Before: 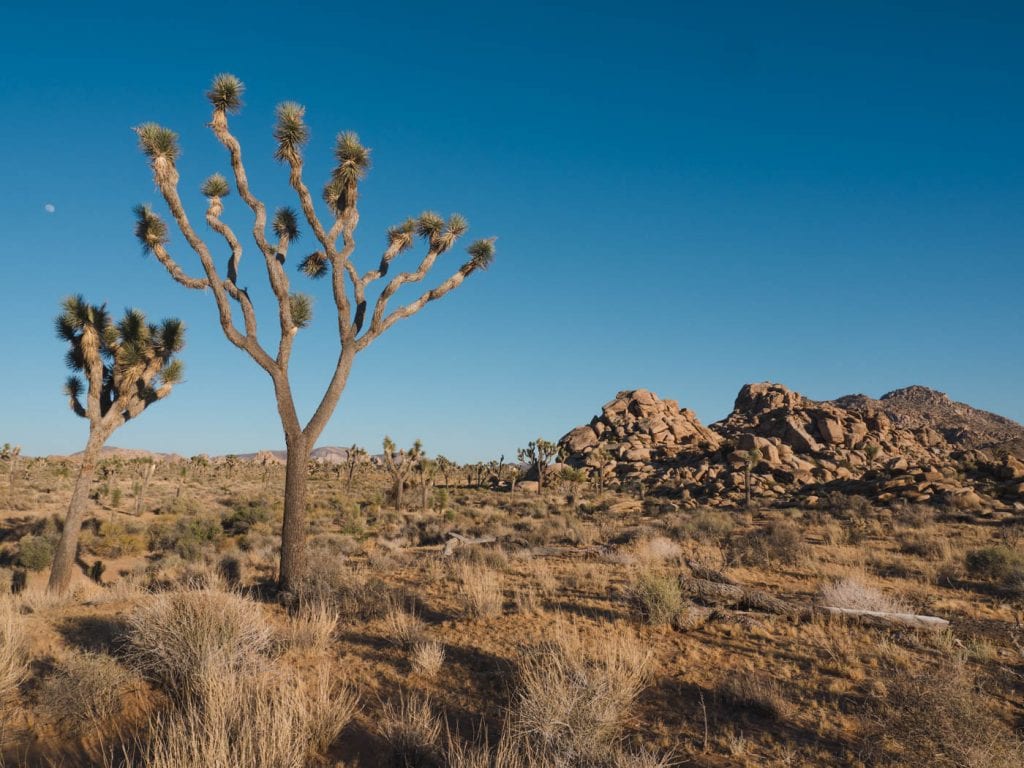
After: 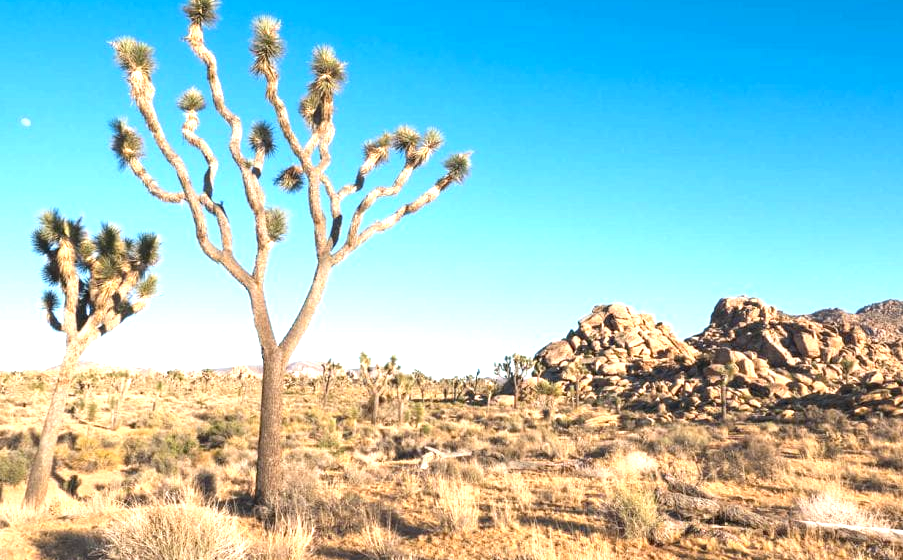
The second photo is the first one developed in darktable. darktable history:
exposure: black level correction 0.001, exposure 1.732 EV, compensate exposure bias true, compensate highlight preservation false
crop and rotate: left 2.346%, top 11.31%, right 9.431%, bottom 15.703%
